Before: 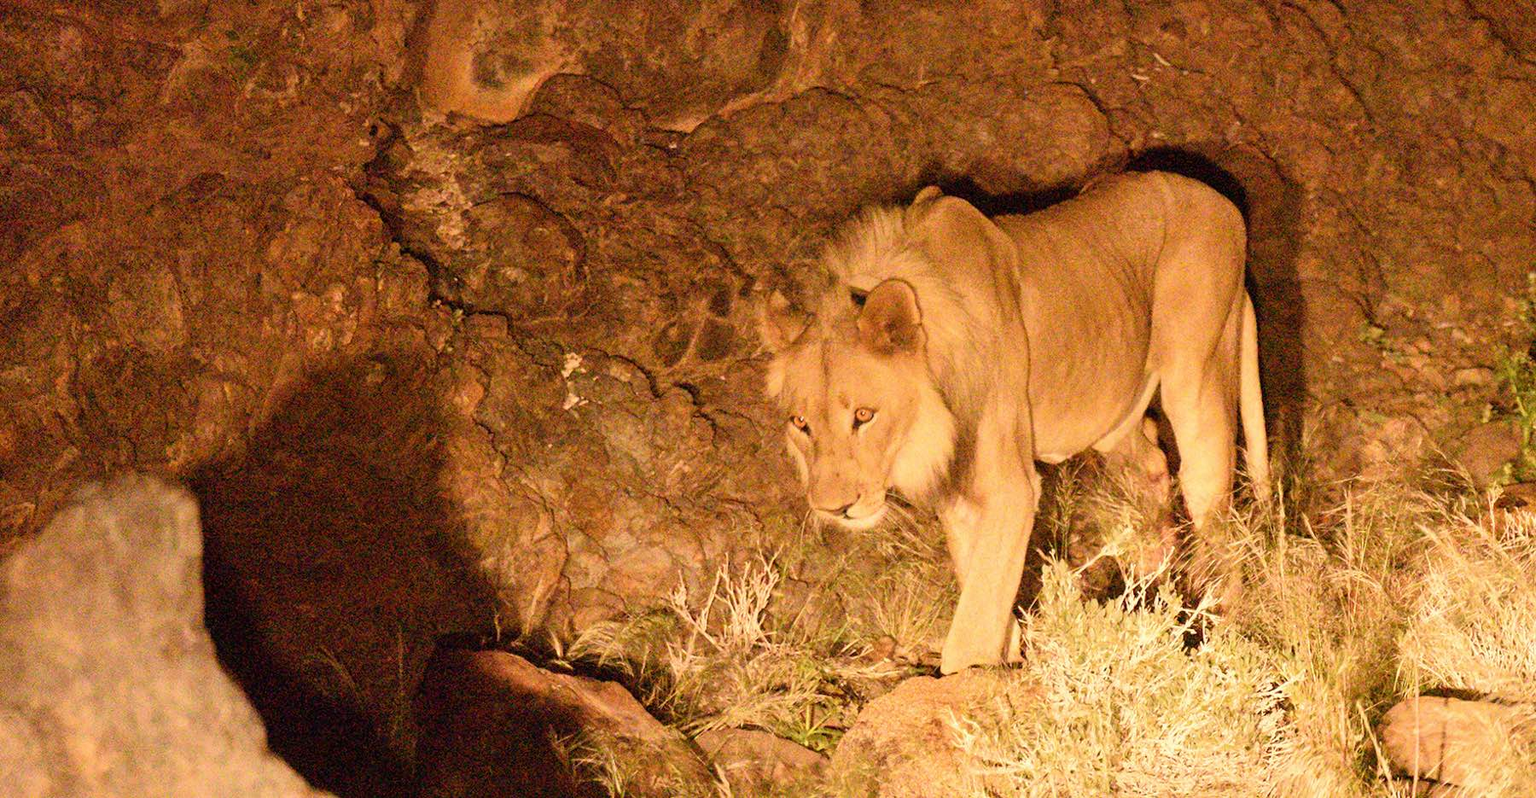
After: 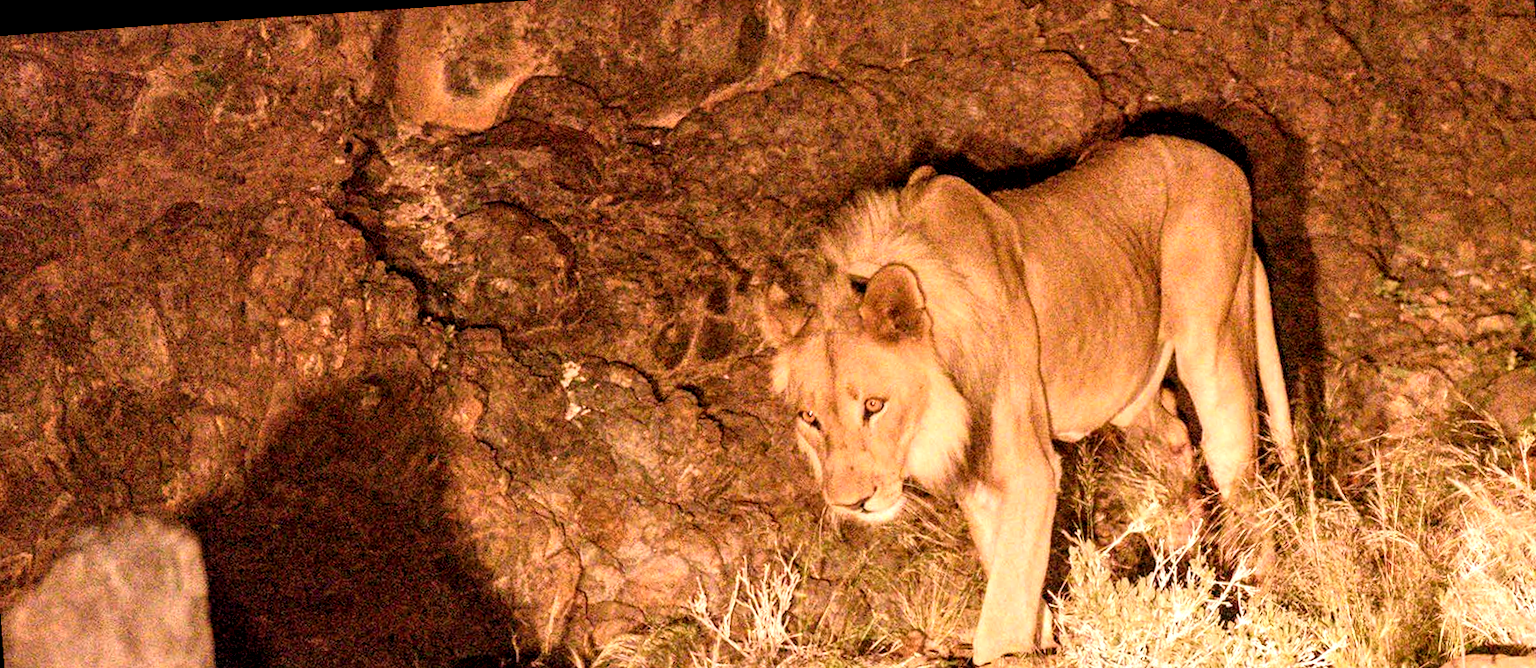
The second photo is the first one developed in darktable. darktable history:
rotate and perspective: rotation -4.2°, shear 0.006, automatic cropping off
white balance: red 1.066, blue 1.119
crop: left 2.737%, top 7.287%, right 3.421%, bottom 20.179%
local contrast: highlights 60%, shadows 60%, detail 160%
